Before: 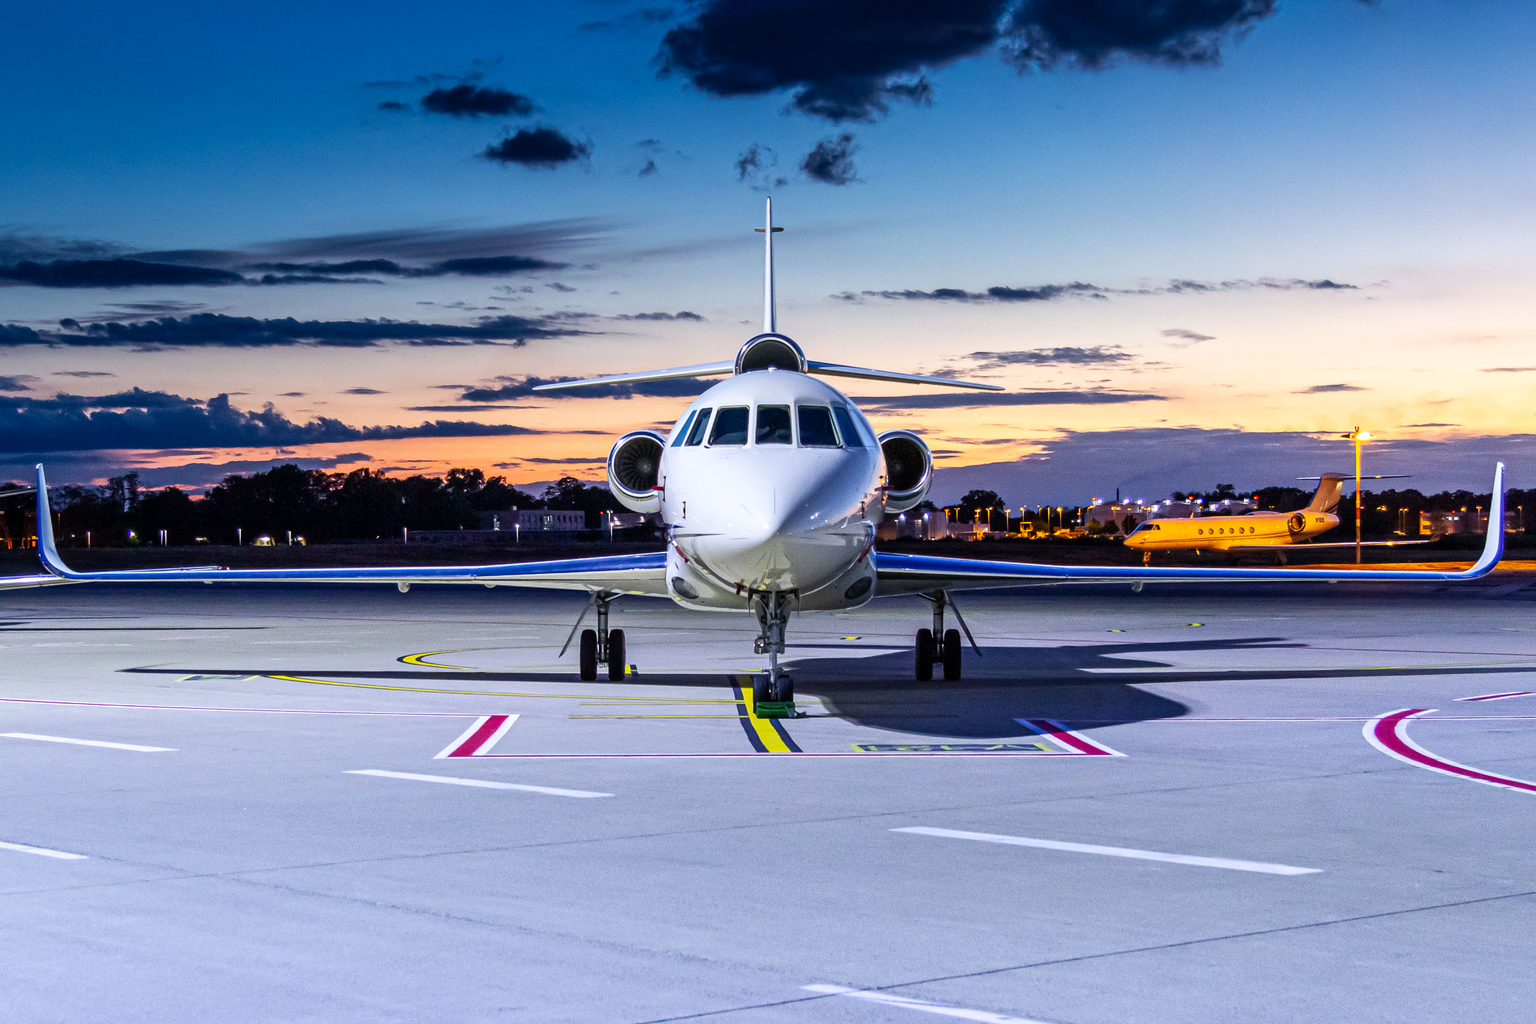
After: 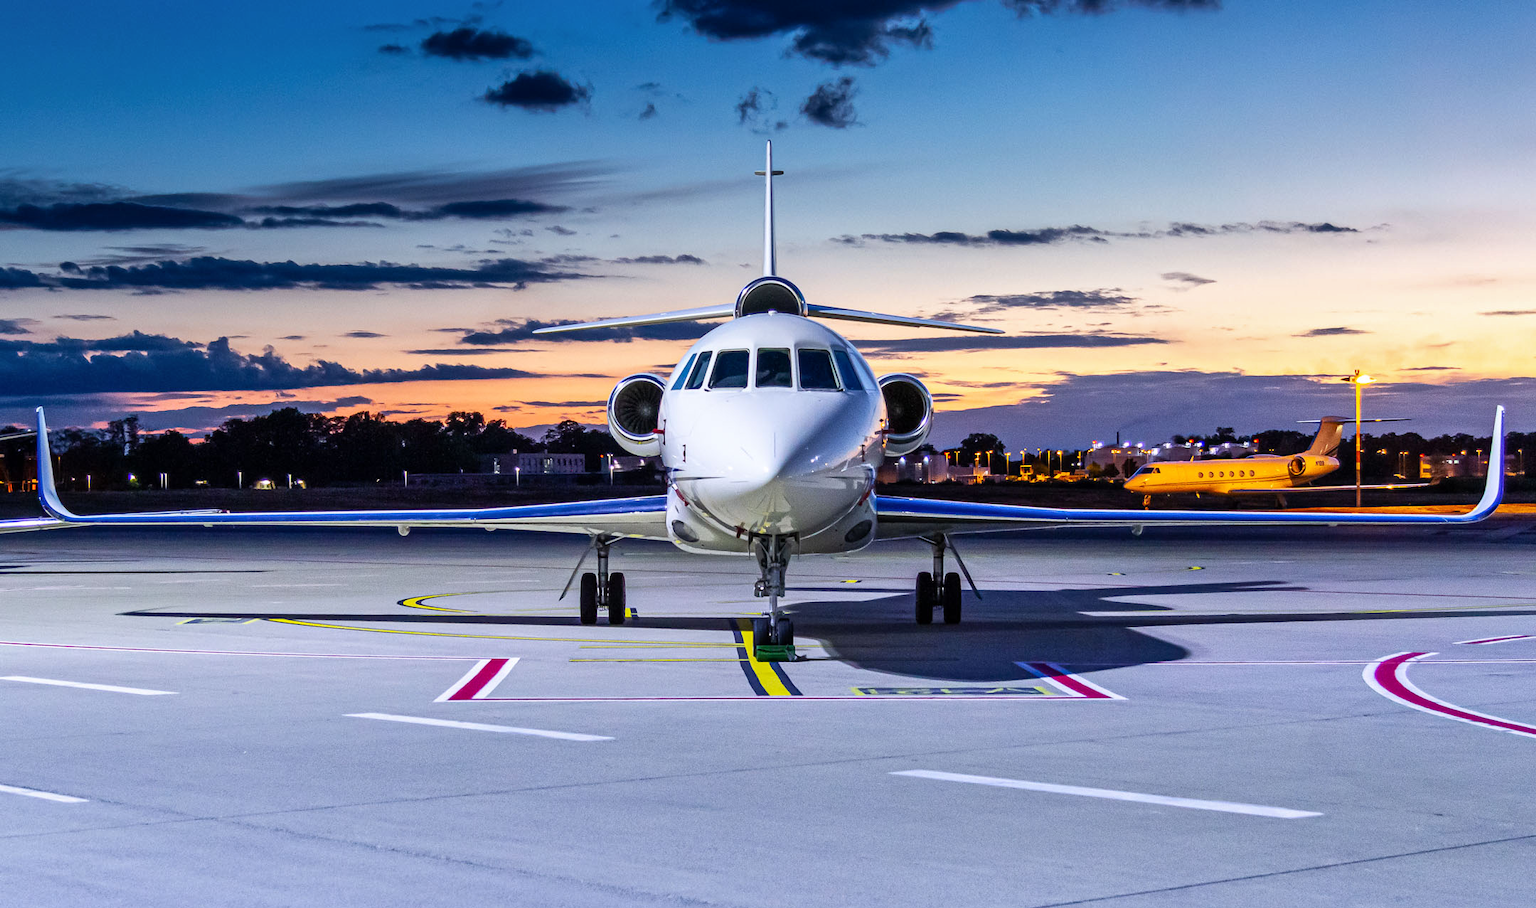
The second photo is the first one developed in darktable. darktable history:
shadows and highlights: radius 133.83, soften with gaussian
crop and rotate: top 5.609%, bottom 5.609%
